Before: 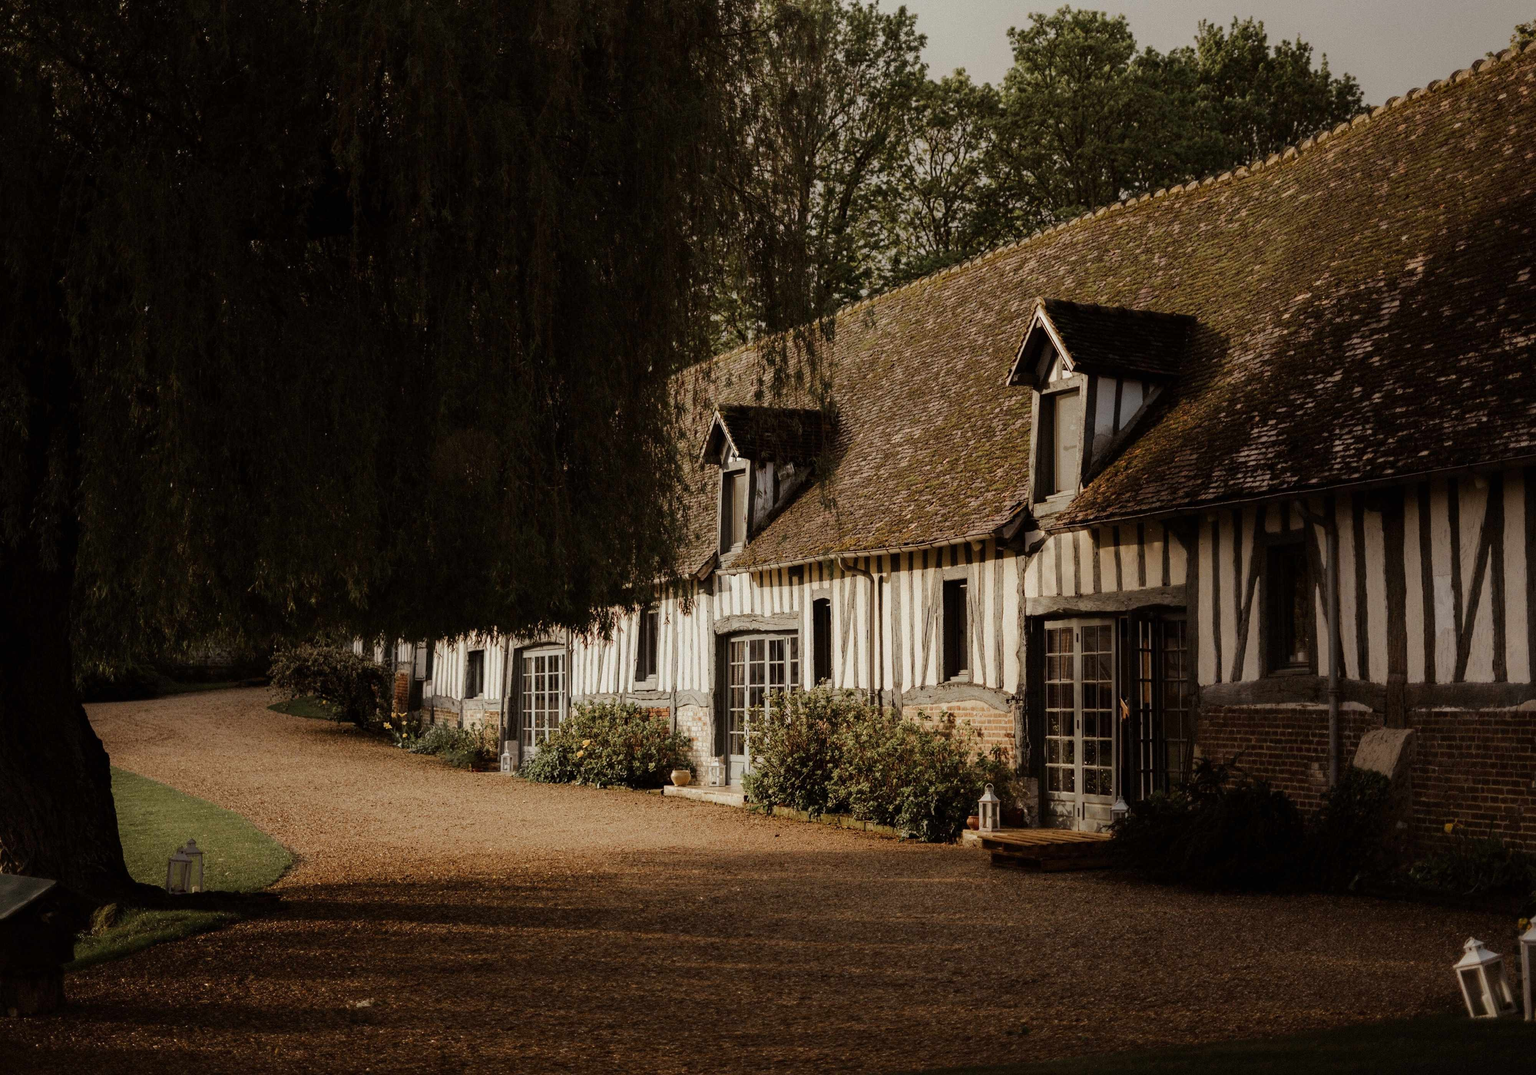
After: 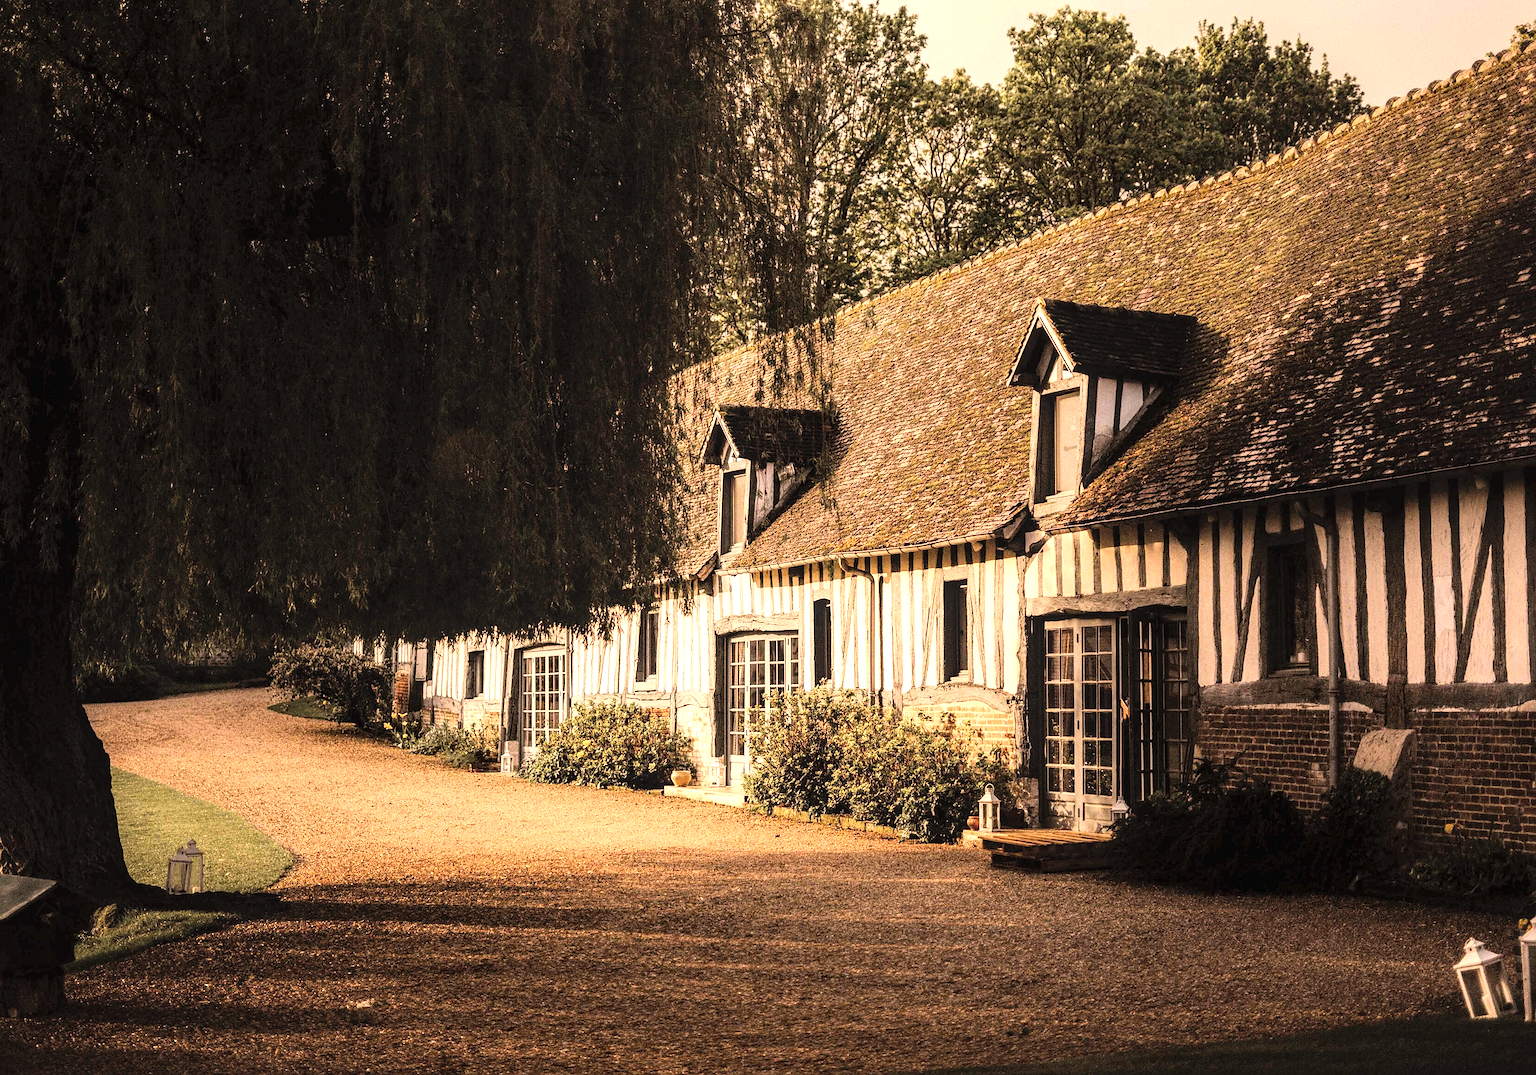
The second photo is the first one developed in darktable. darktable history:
color correction: highlights a* 11.24, highlights b* 11.59
exposure: black level correction 0, exposure 0.692 EV, compensate exposure bias true, compensate highlight preservation false
contrast brightness saturation: contrast 0.139, brightness 0.213
local contrast: detail 130%
tone equalizer: -8 EV -0.724 EV, -7 EV -0.687 EV, -6 EV -0.617 EV, -5 EV -0.412 EV, -3 EV 0.39 EV, -2 EV 0.6 EV, -1 EV 0.692 EV, +0 EV 0.778 EV
sharpen: on, module defaults
